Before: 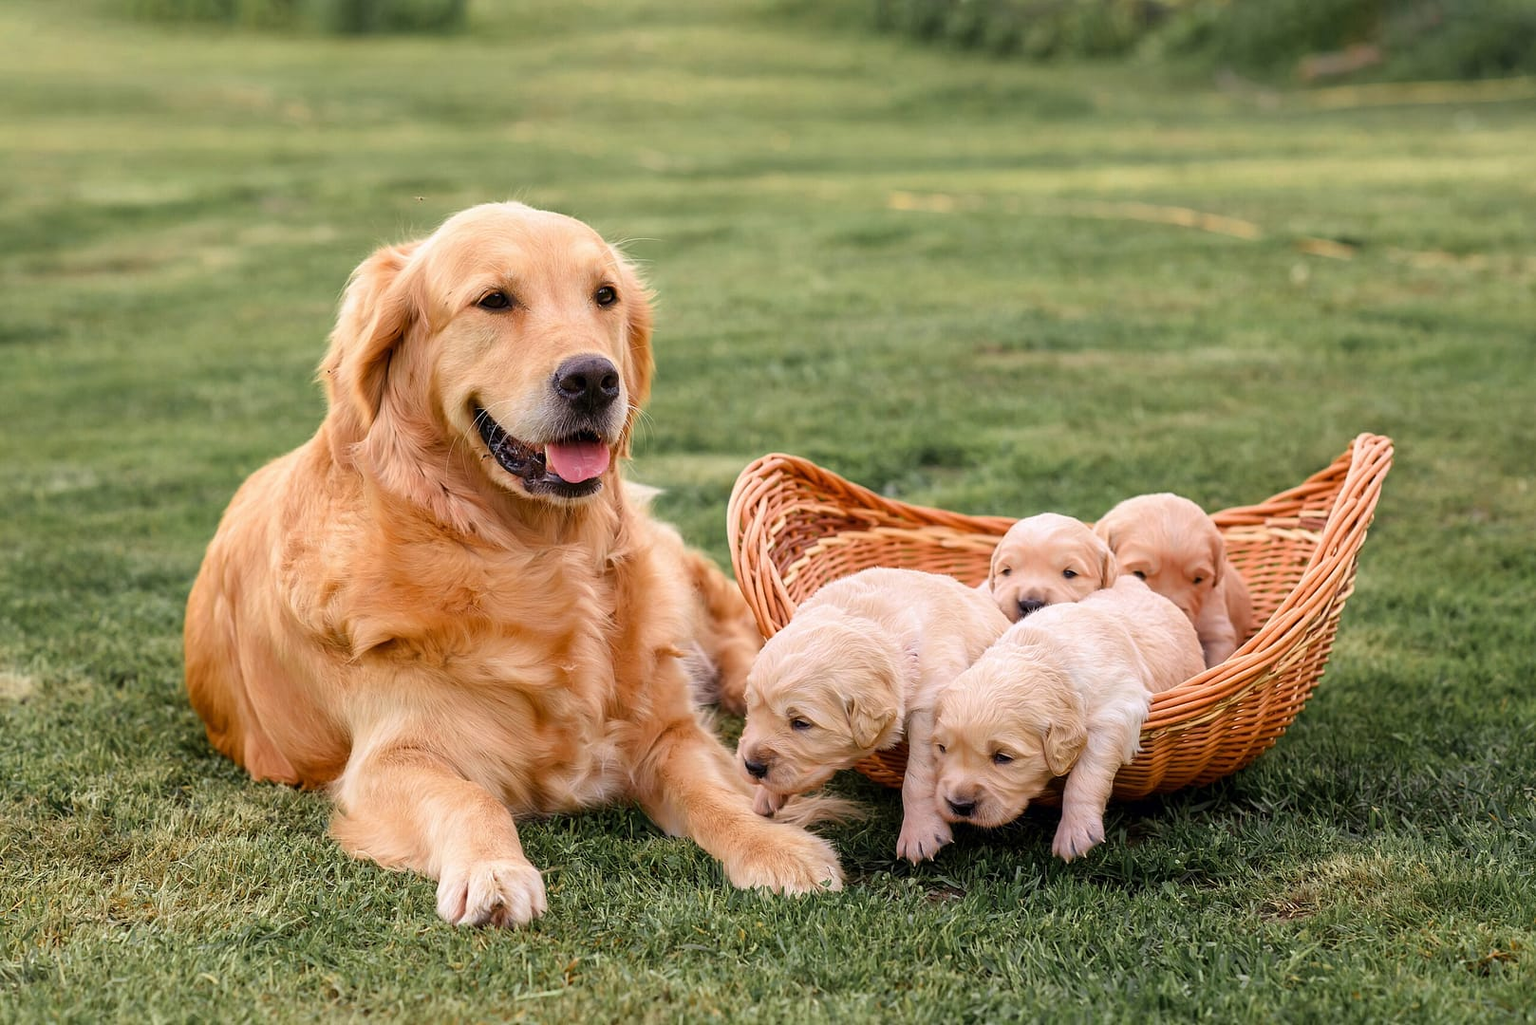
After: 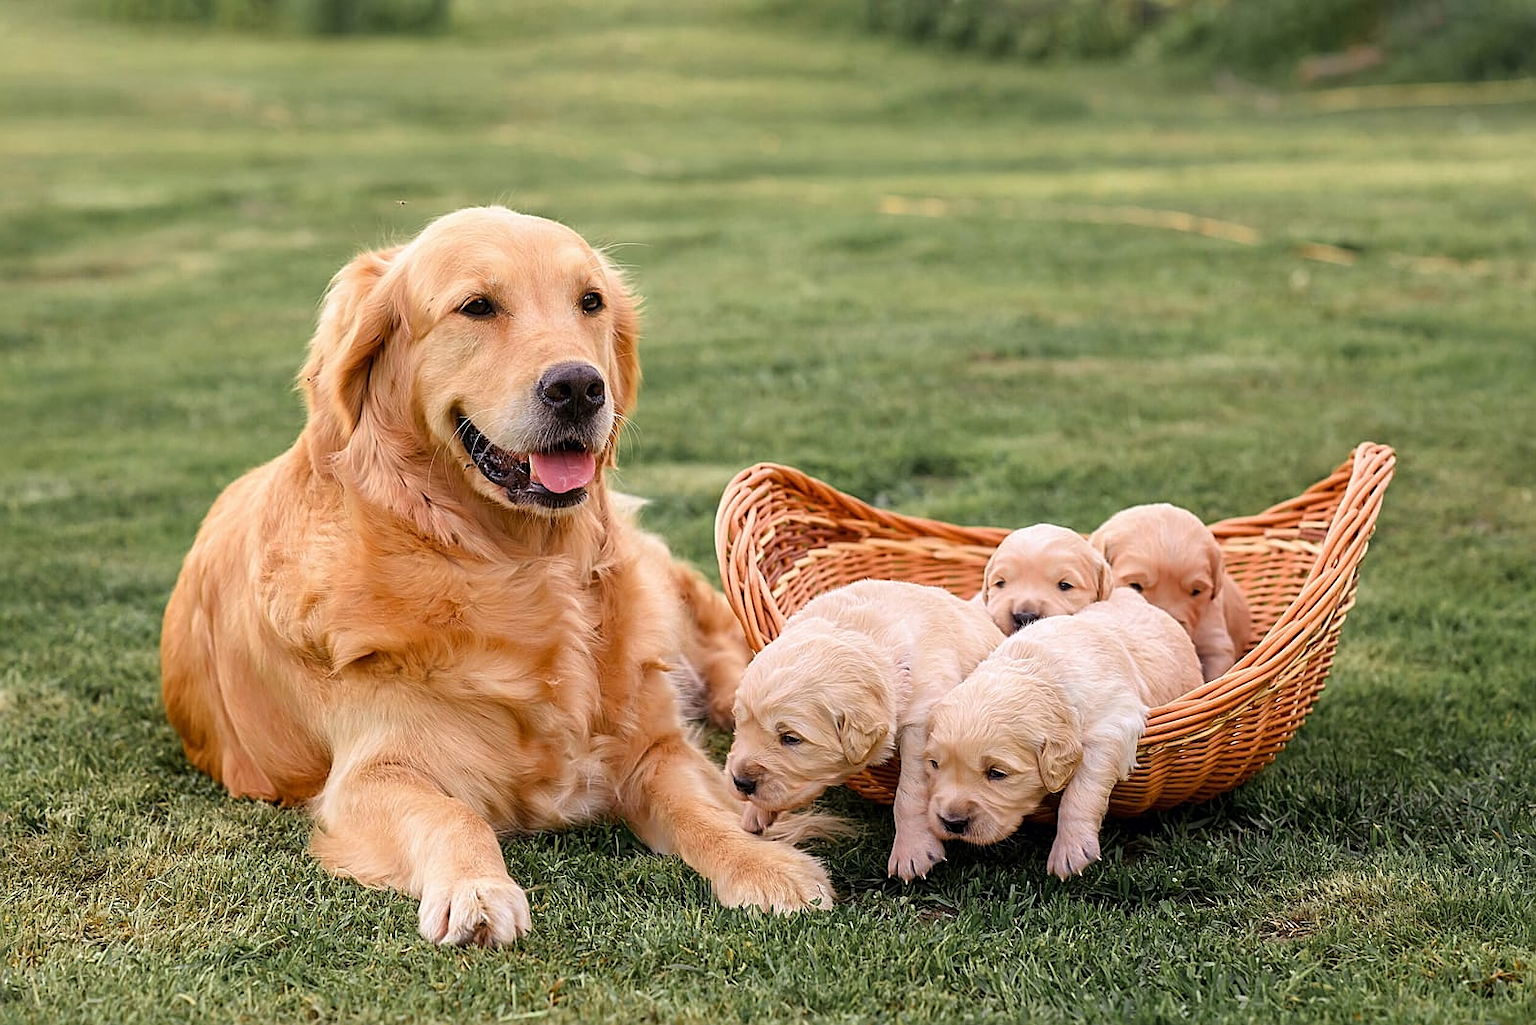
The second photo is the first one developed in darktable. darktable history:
crop: left 1.743%, right 0.268%, bottom 2.011%
sharpen: on, module defaults
